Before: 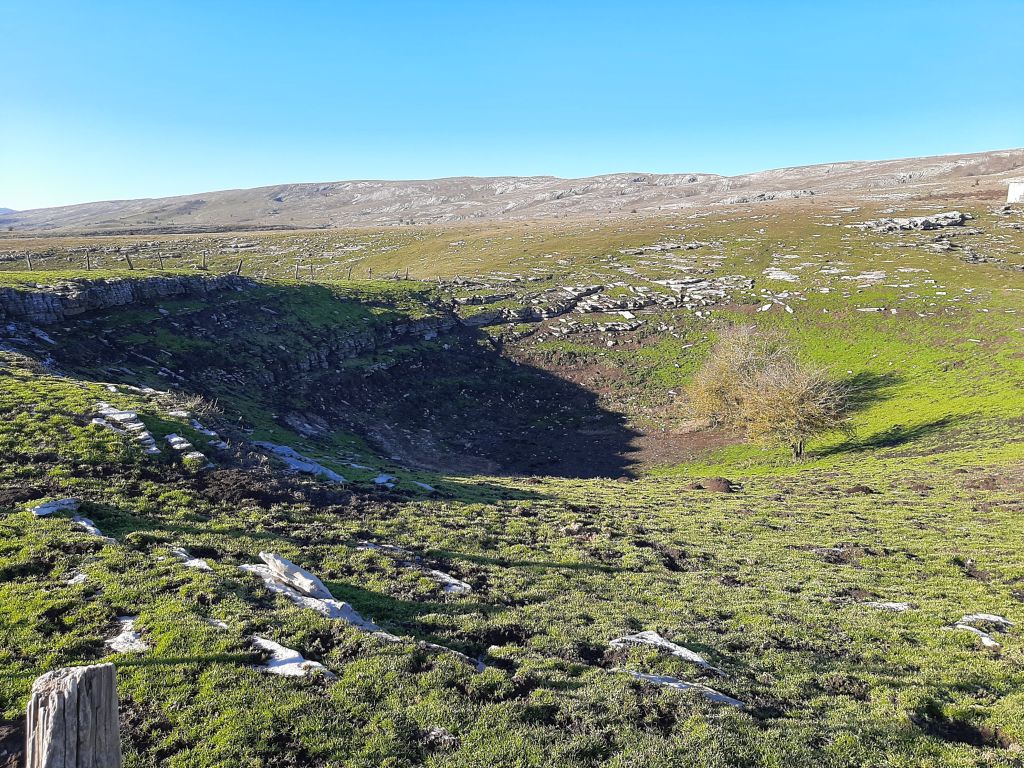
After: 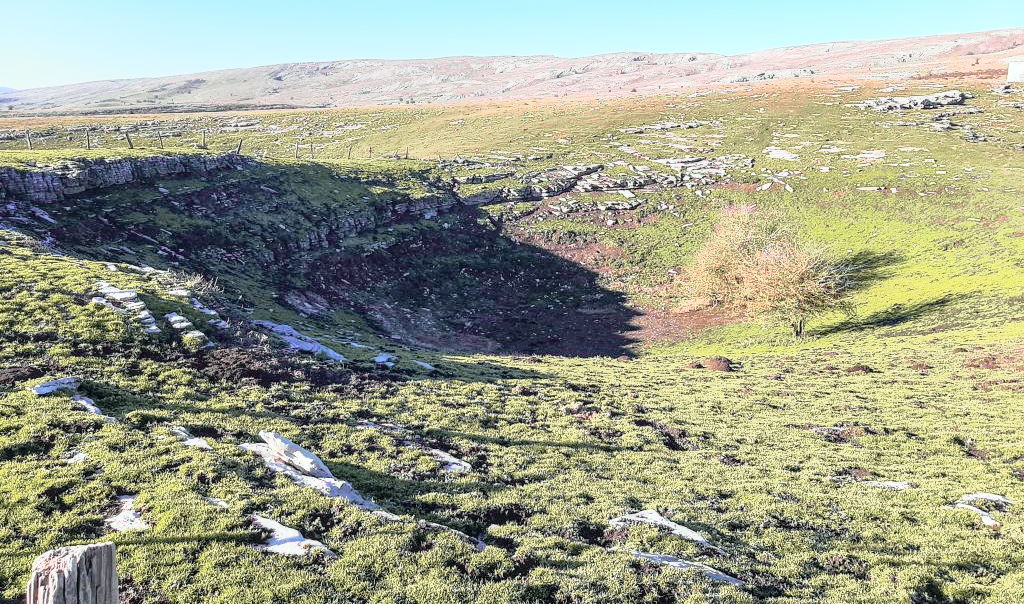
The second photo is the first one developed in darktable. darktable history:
tone curve: curves: ch0 [(0, 0) (0.105, 0.068) (0.195, 0.162) (0.283, 0.283) (0.384, 0.404) (0.485, 0.531) (0.638, 0.681) (0.795, 0.879) (1, 0.977)]; ch1 [(0, 0) (0.161, 0.092) (0.35, 0.33) (0.379, 0.401) (0.456, 0.469) (0.504, 0.501) (0.512, 0.523) (0.58, 0.597) (0.635, 0.646) (1, 1)]; ch2 [(0, 0) (0.371, 0.362) (0.437, 0.437) (0.5, 0.5) (0.53, 0.523) (0.56, 0.58) (0.622, 0.606) (1, 1)], color space Lab, independent channels, preserve colors none
crop and rotate: top 15.842%, bottom 5.45%
contrast brightness saturation: contrast 0.142, brightness 0.221
local contrast: on, module defaults
